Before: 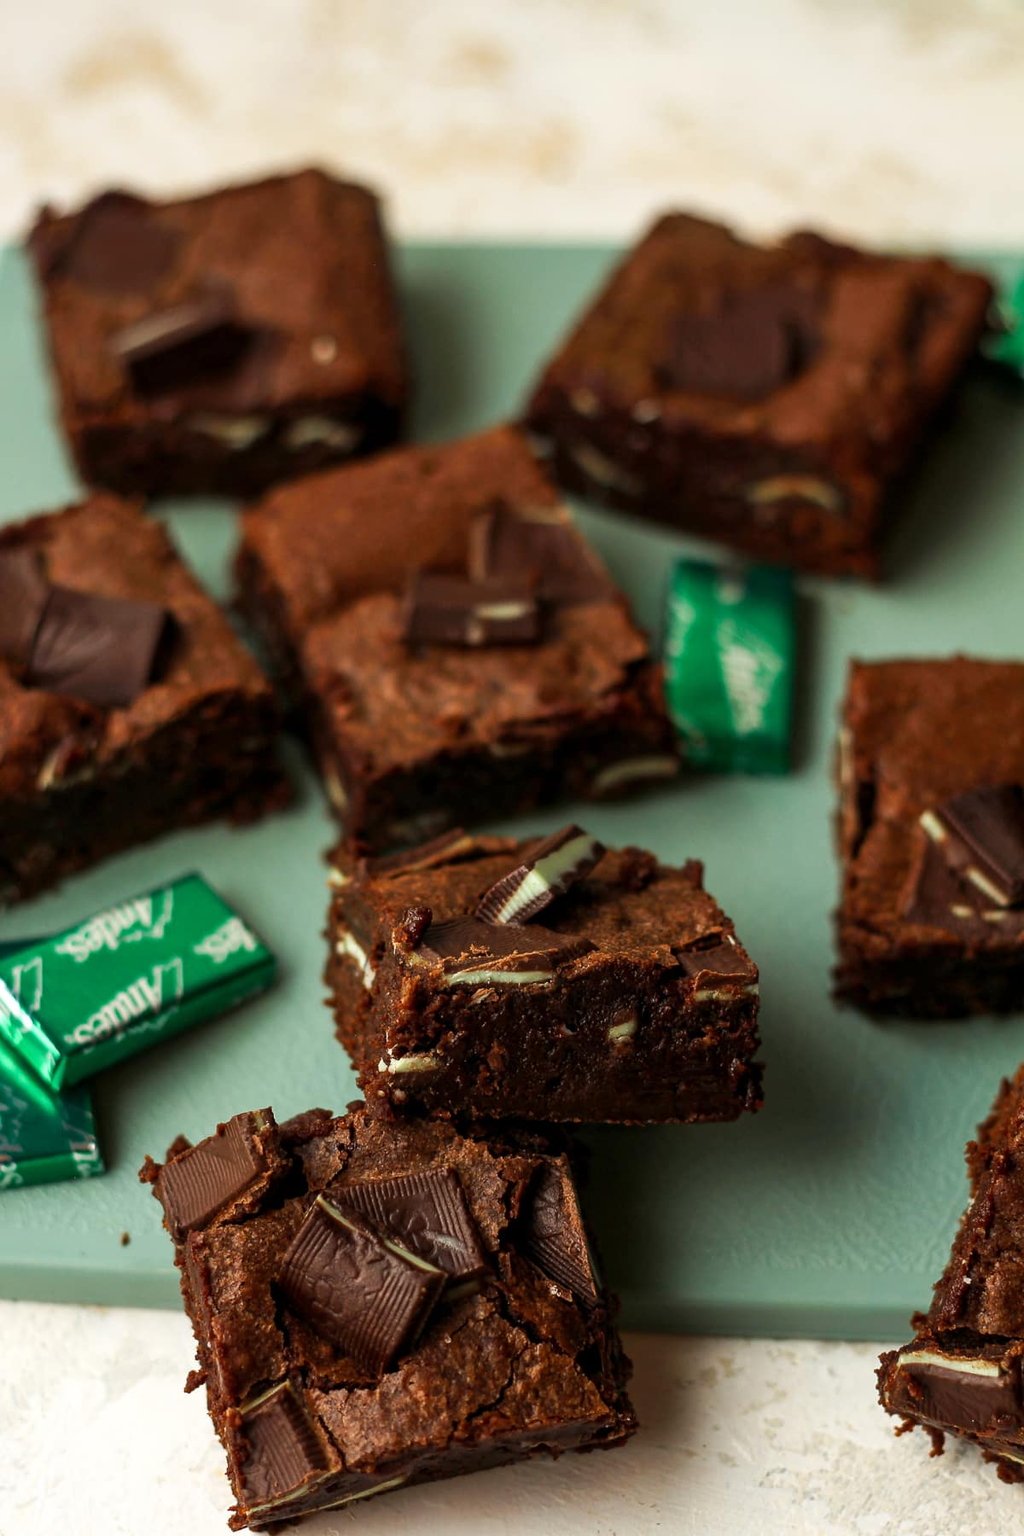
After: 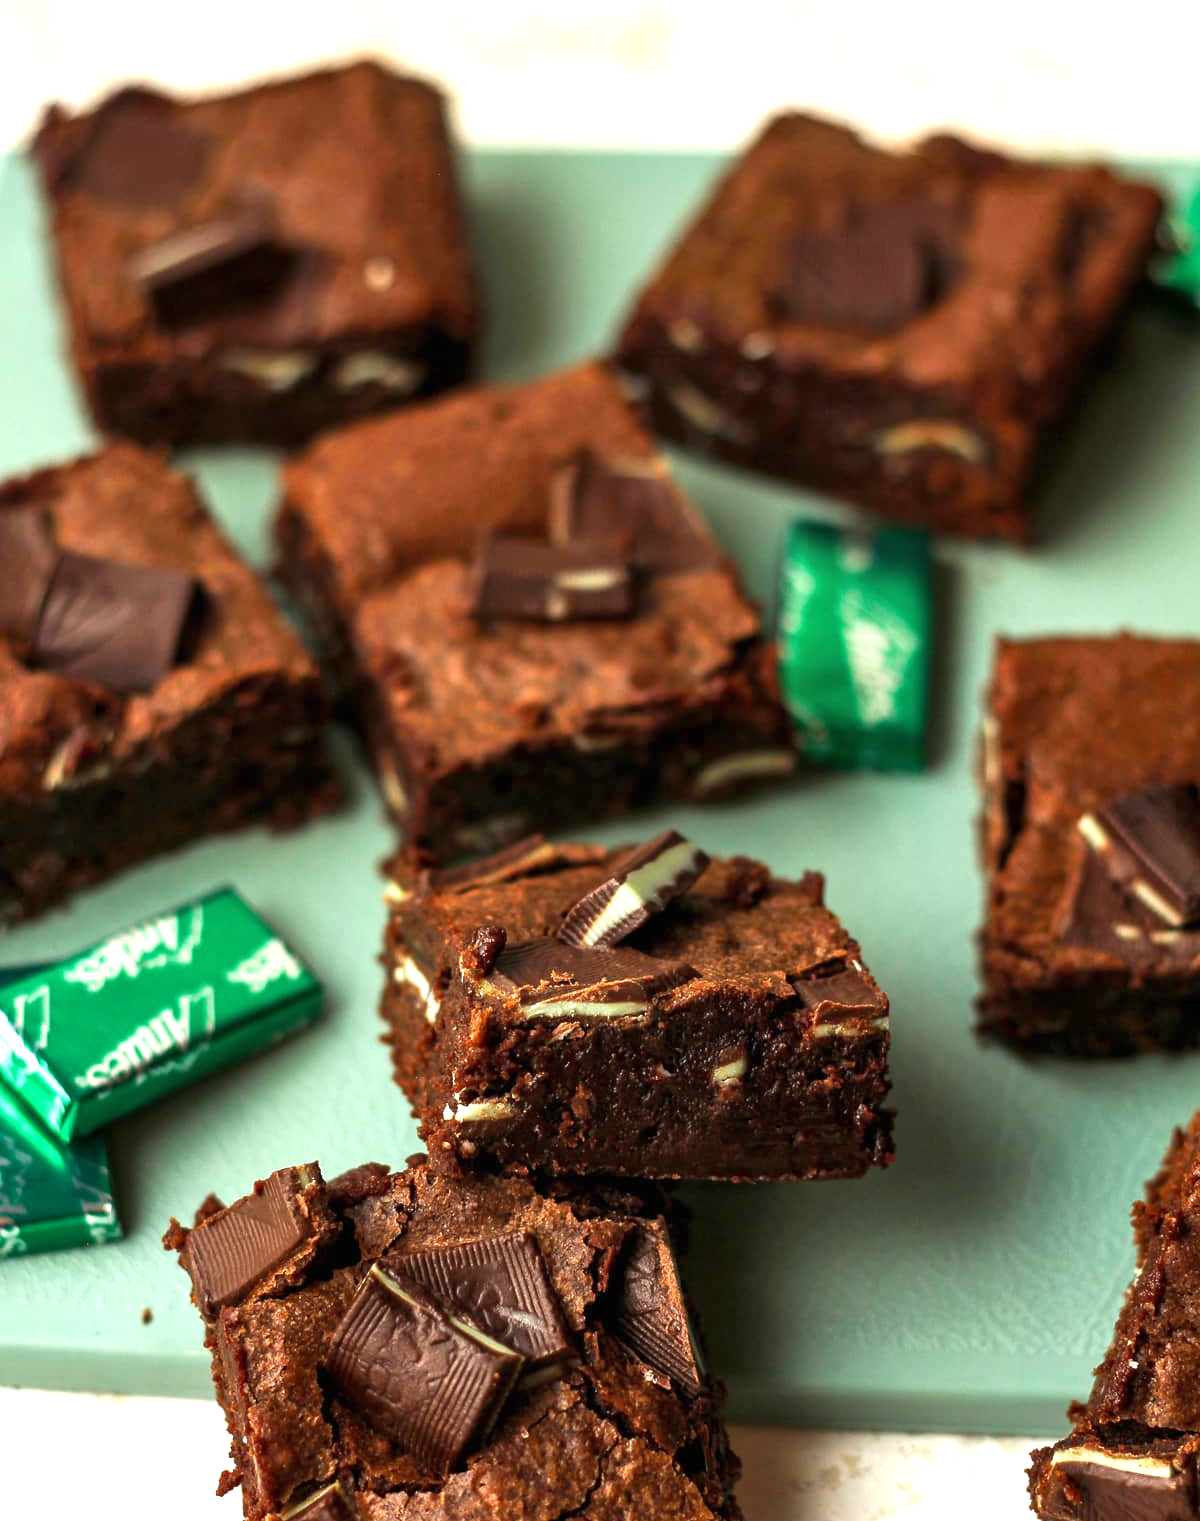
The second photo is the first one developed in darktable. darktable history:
exposure: black level correction 0, exposure 0.949 EV, compensate highlight preservation false
shadows and highlights: shadows 37.75, highlights -27.07, soften with gaussian
crop: top 7.576%, bottom 7.876%
